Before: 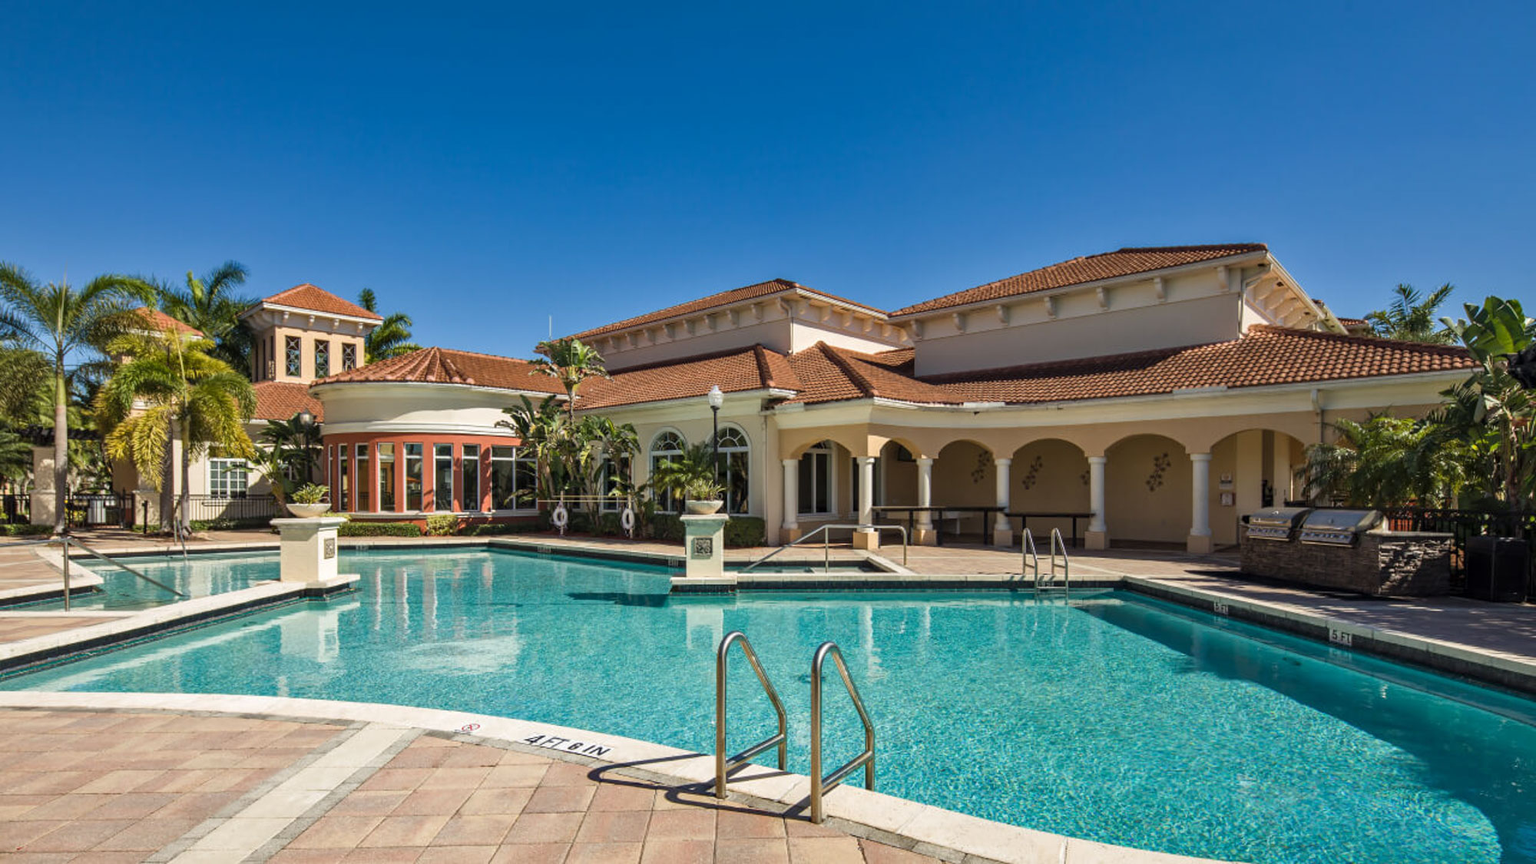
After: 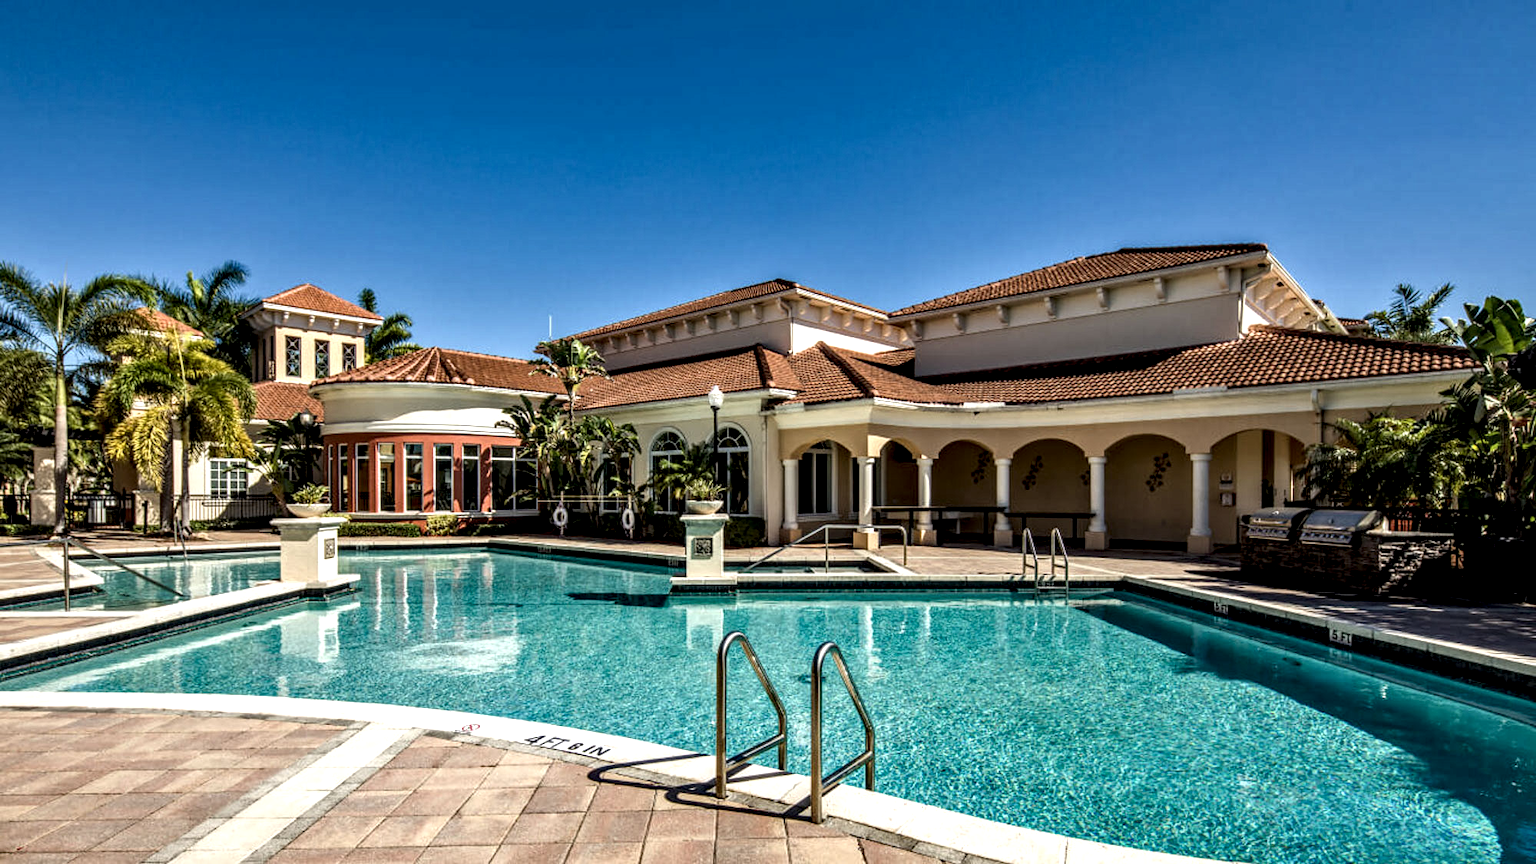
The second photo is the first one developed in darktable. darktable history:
local contrast: detail 202%
